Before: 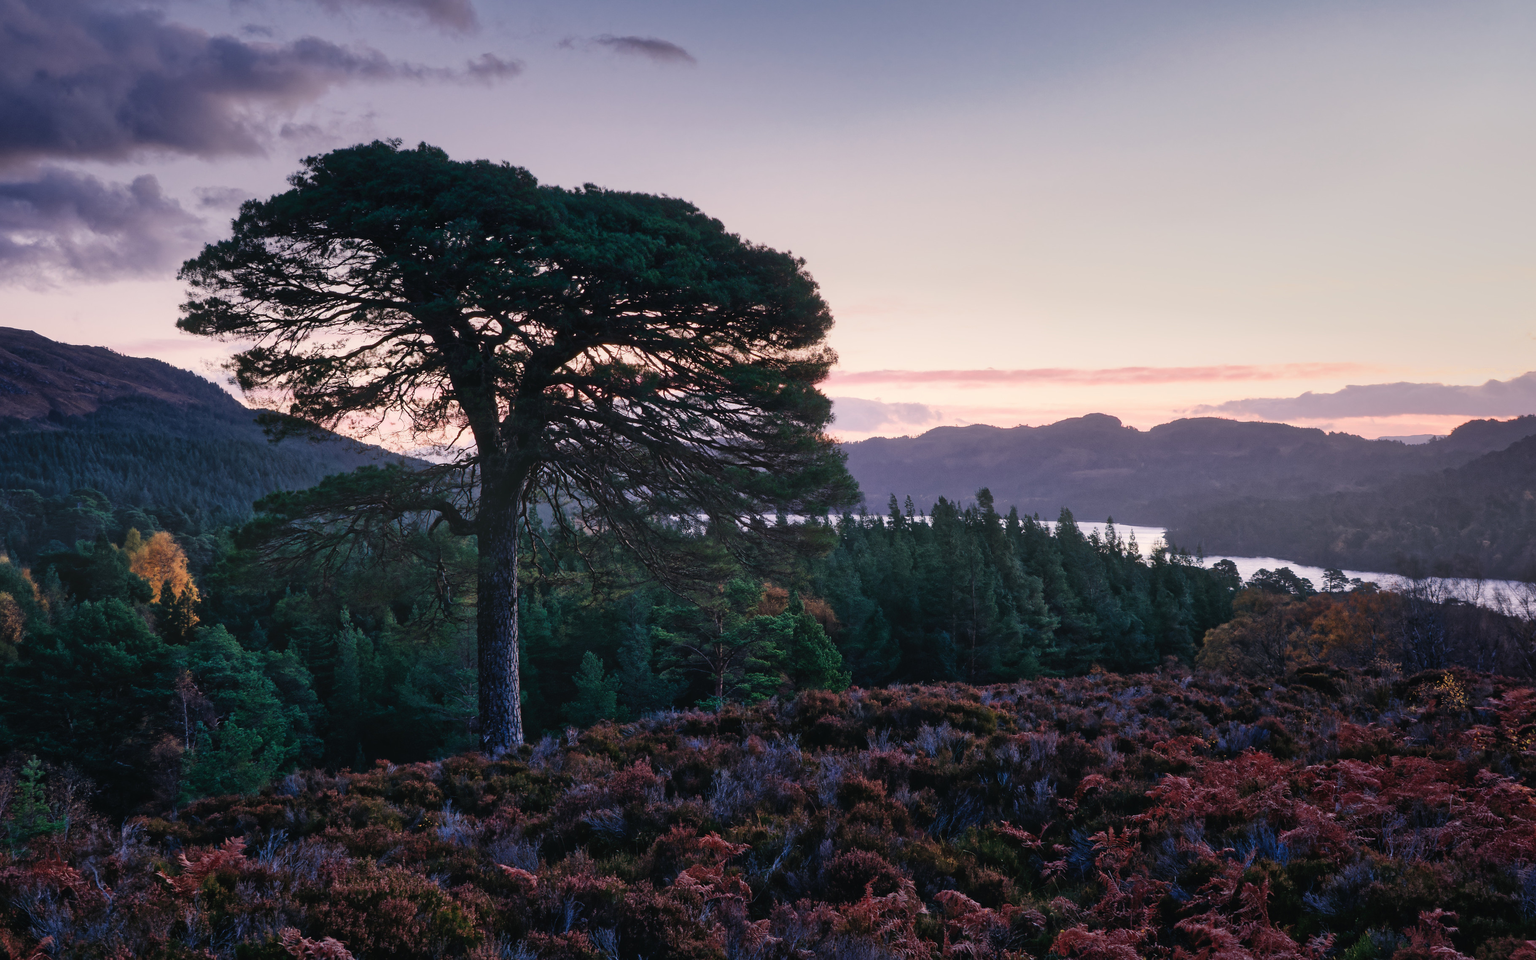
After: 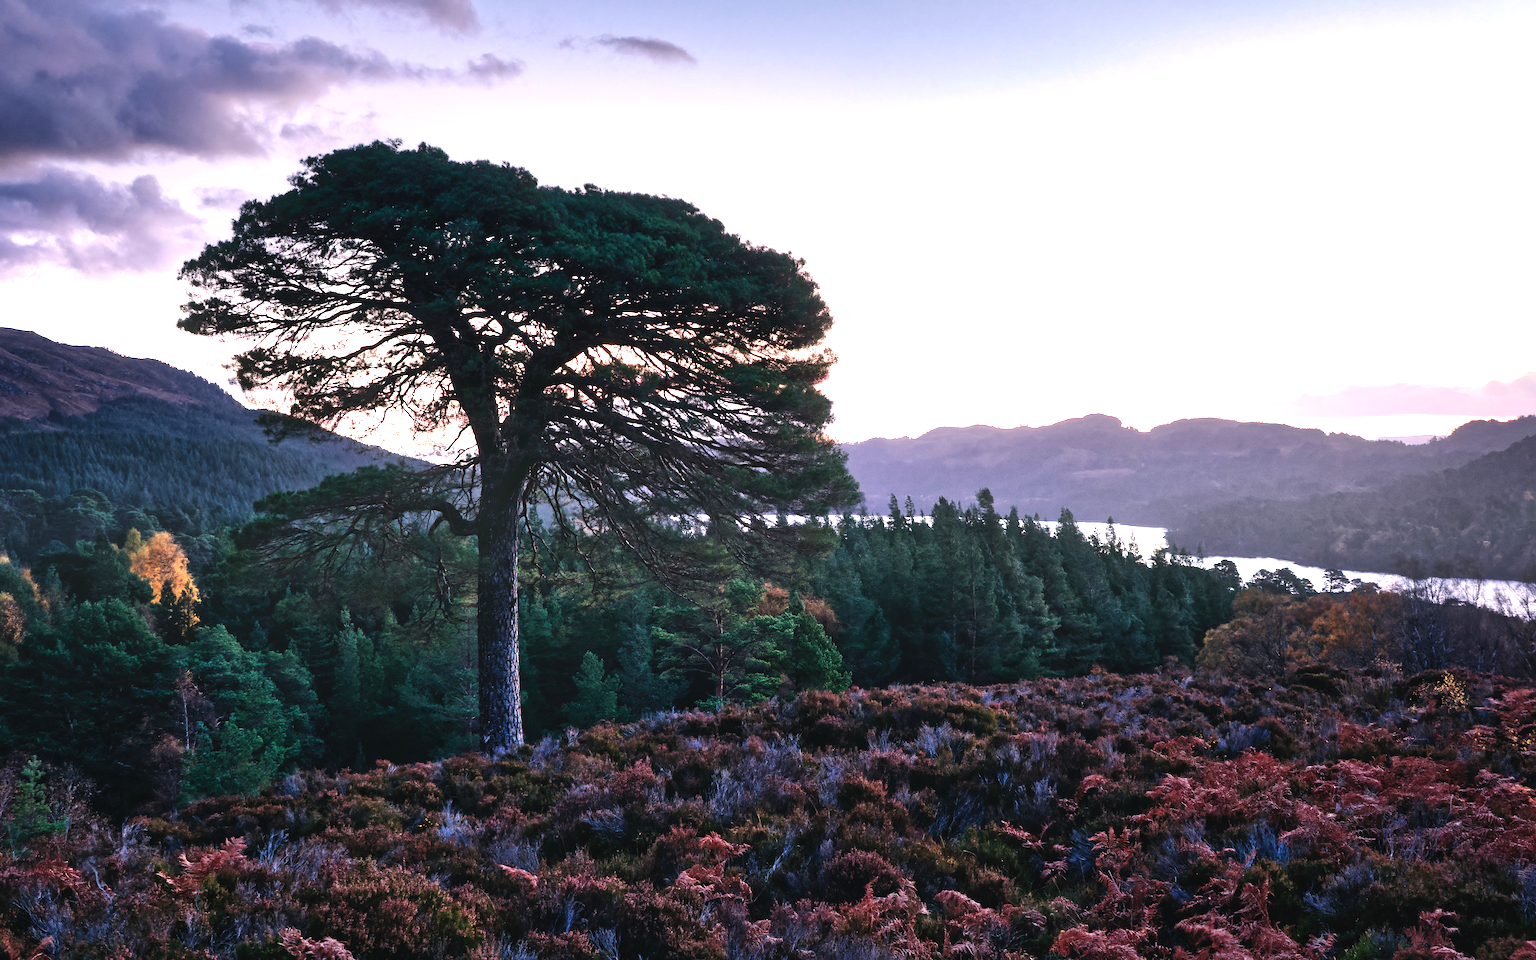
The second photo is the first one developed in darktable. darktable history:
tone equalizer: -8 EV -0.417 EV, -7 EV -0.389 EV, -6 EV -0.333 EV, -5 EV -0.222 EV, -3 EV 0.222 EV, -2 EV 0.333 EV, -1 EV 0.389 EV, +0 EV 0.417 EV, edges refinement/feathering 500, mask exposure compensation -1.57 EV, preserve details no
exposure: exposure 0.95 EV, compensate highlight preservation false
